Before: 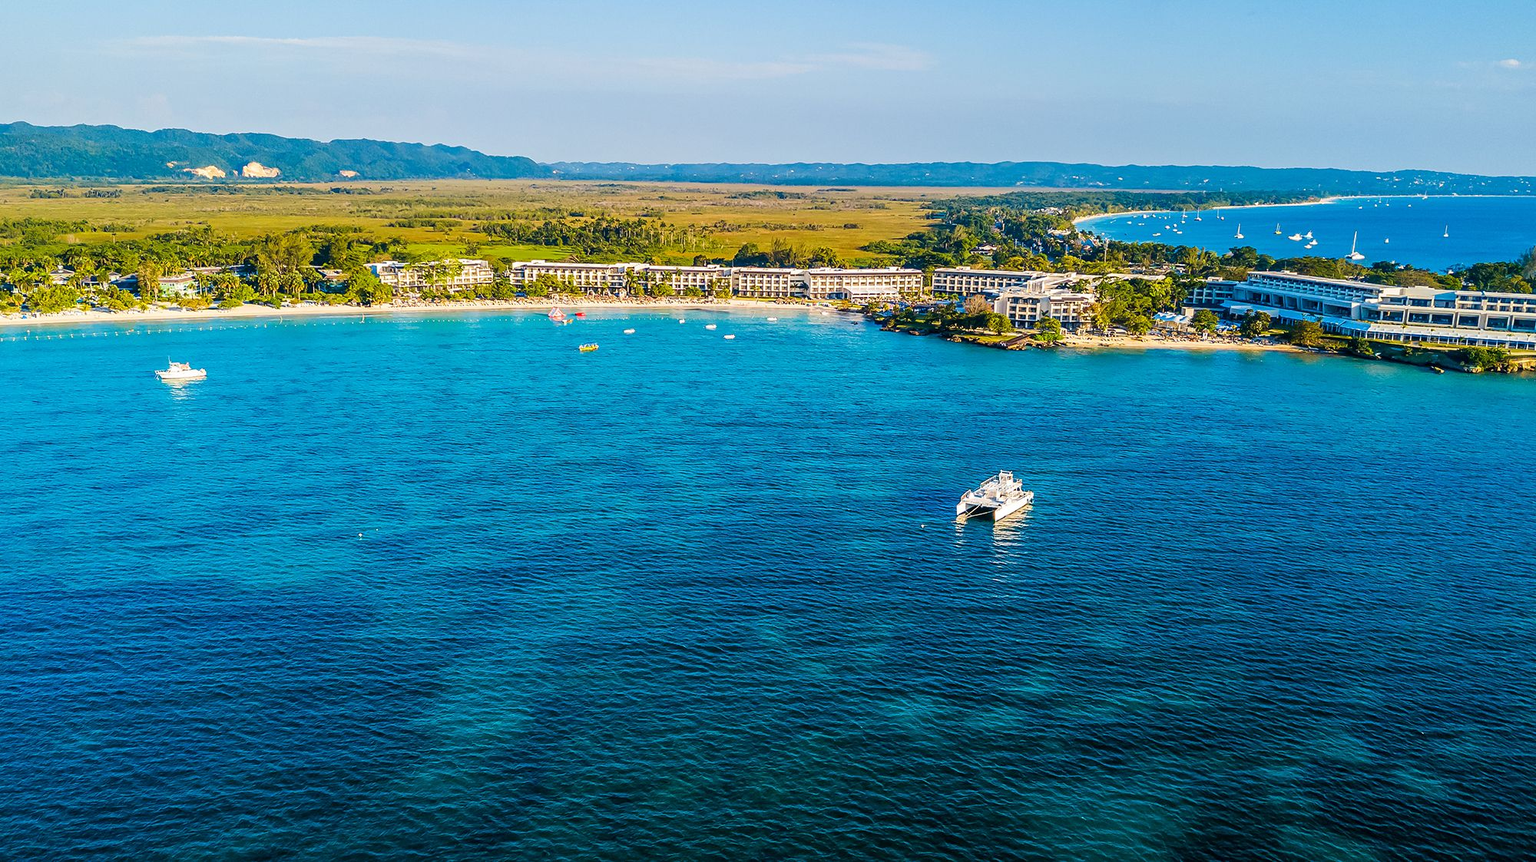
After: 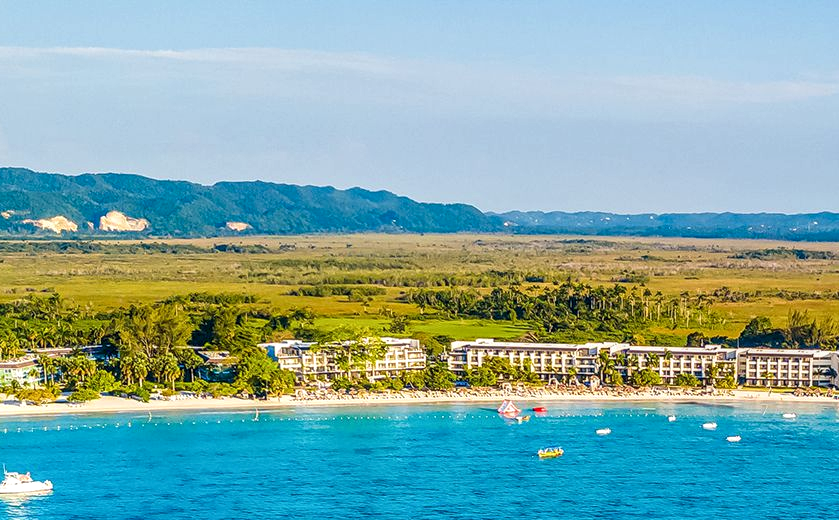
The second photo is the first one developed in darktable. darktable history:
local contrast: detail 130%
crop and rotate: left 10.817%, top 0.062%, right 47.194%, bottom 53.626%
